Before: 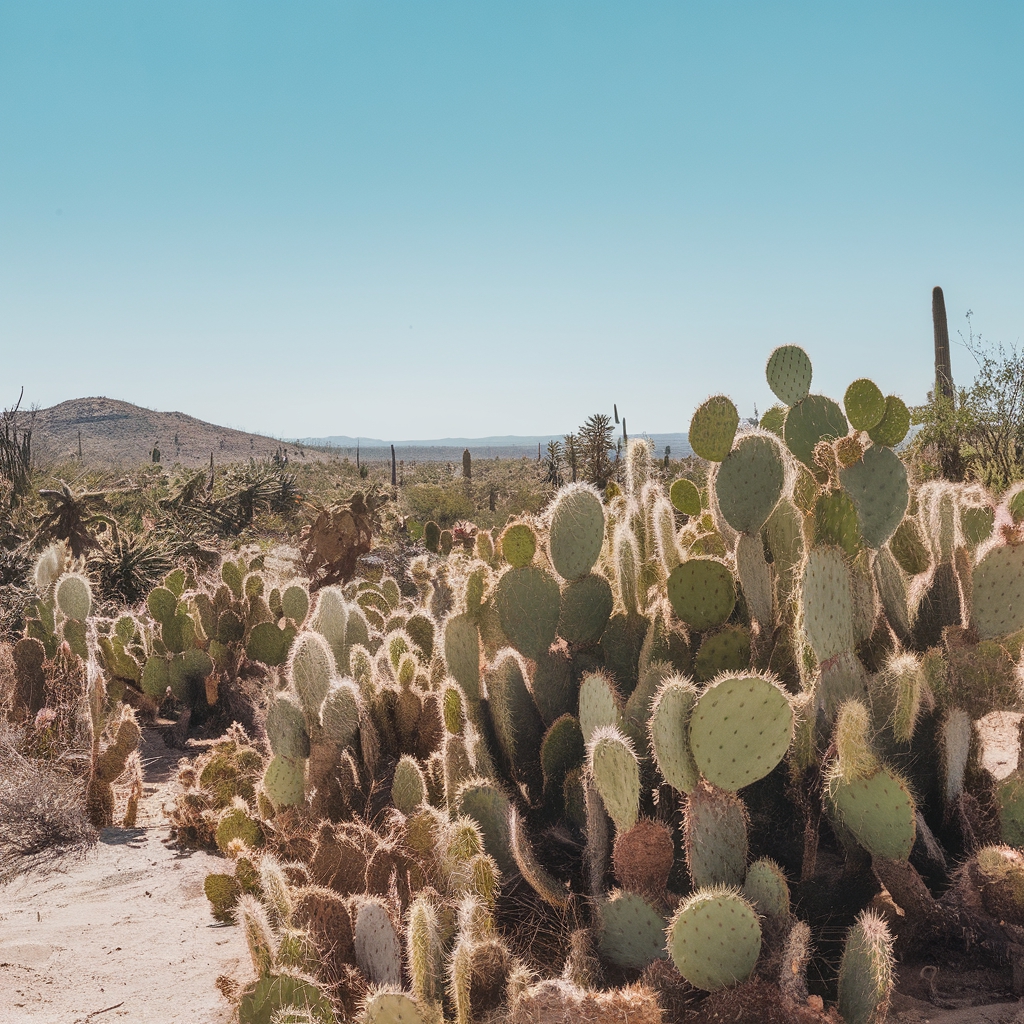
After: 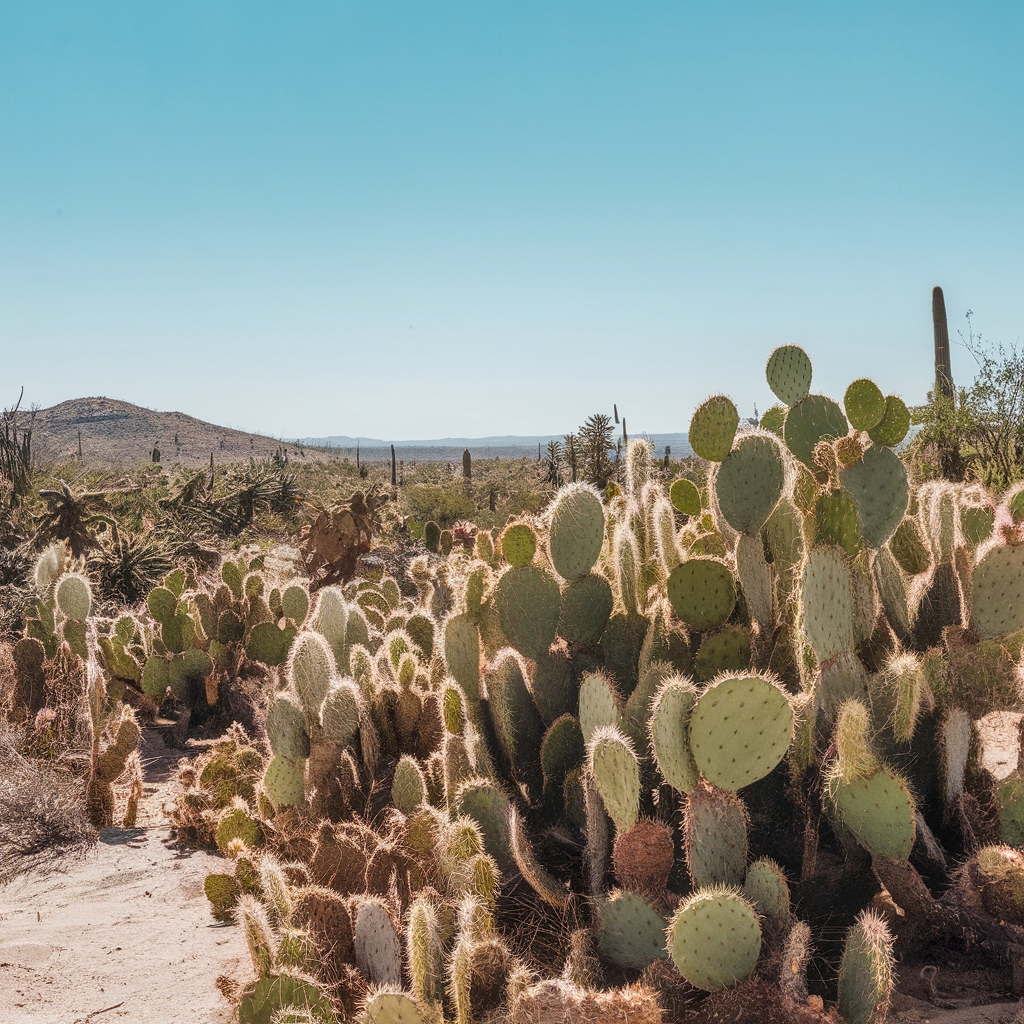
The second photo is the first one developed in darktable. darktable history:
contrast brightness saturation: saturation 0.122
local contrast: on, module defaults
